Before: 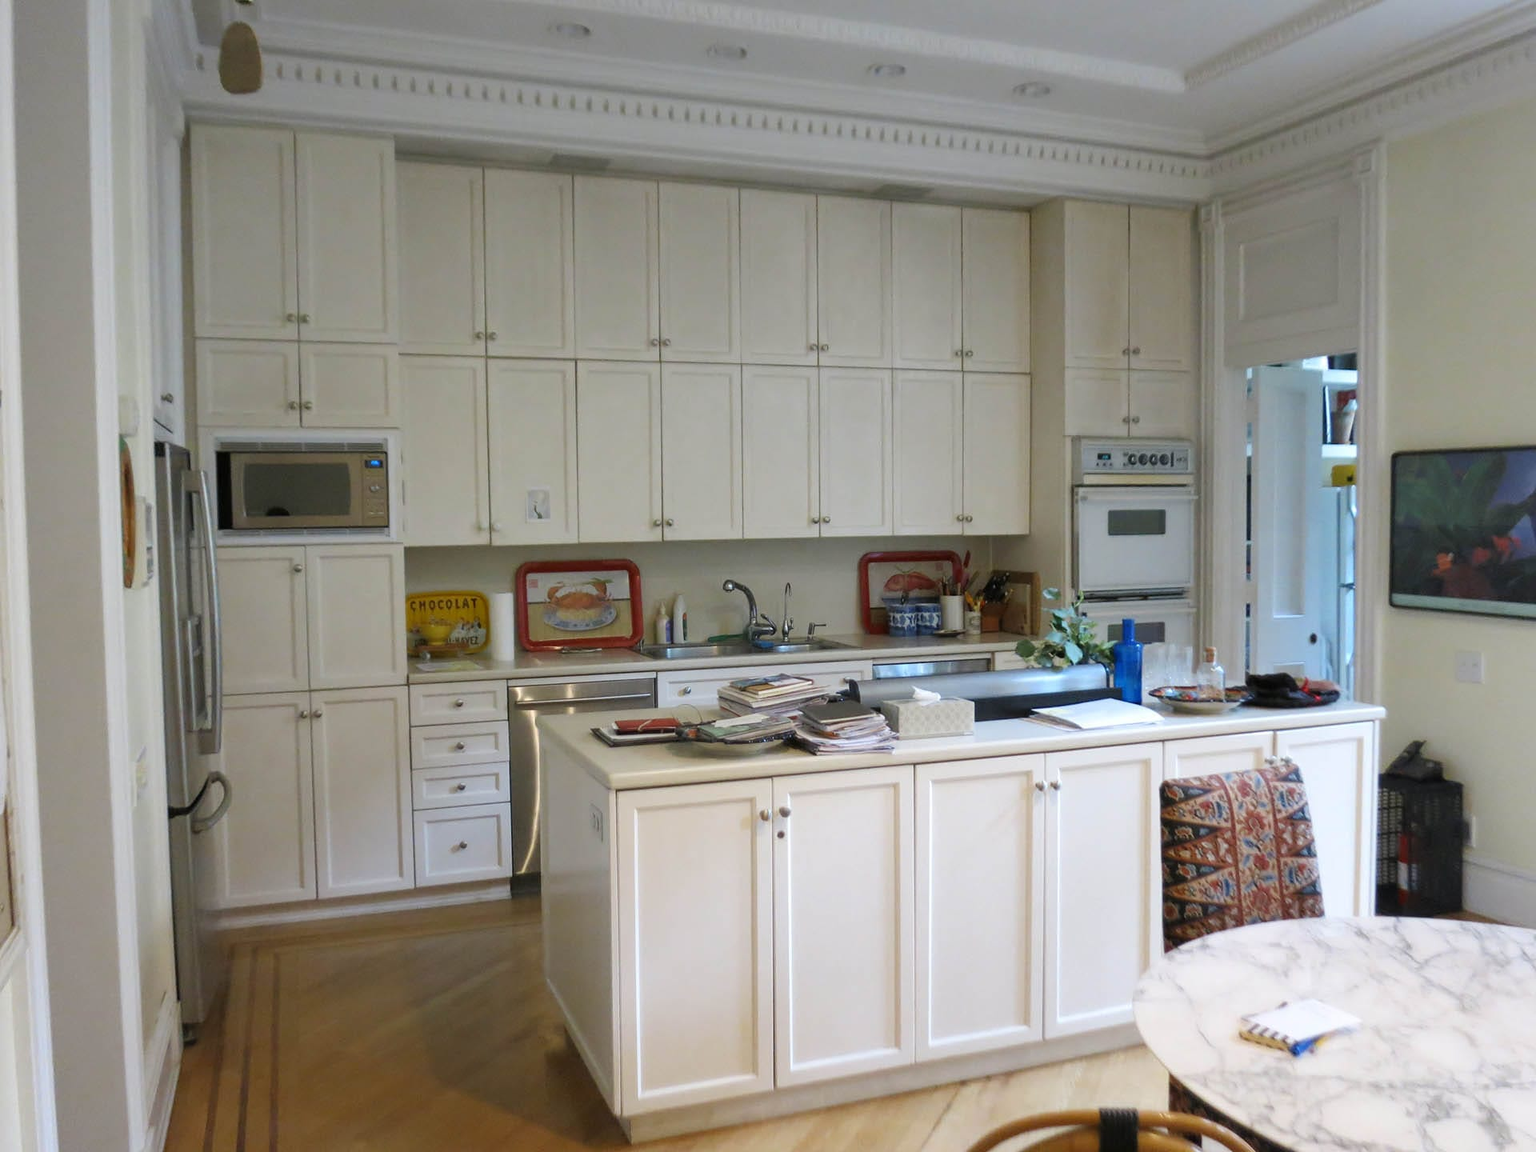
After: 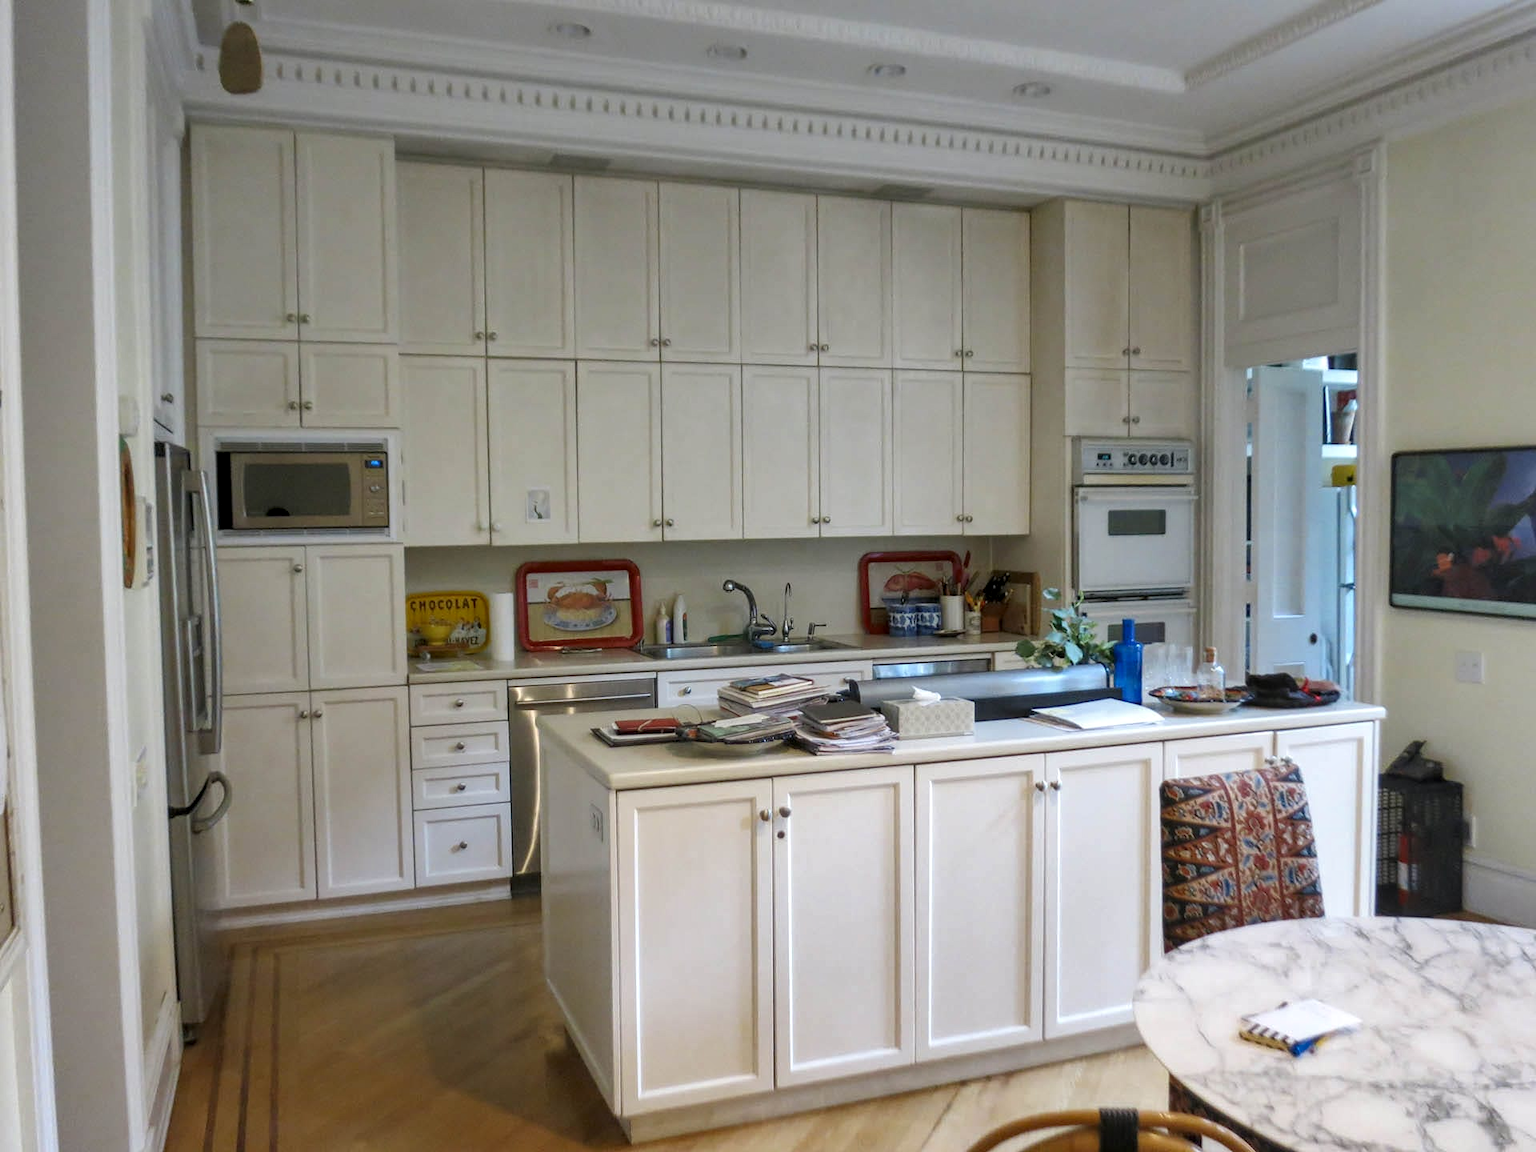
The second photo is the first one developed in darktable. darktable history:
shadows and highlights: radius 136.39, soften with gaussian
local contrast: on, module defaults
